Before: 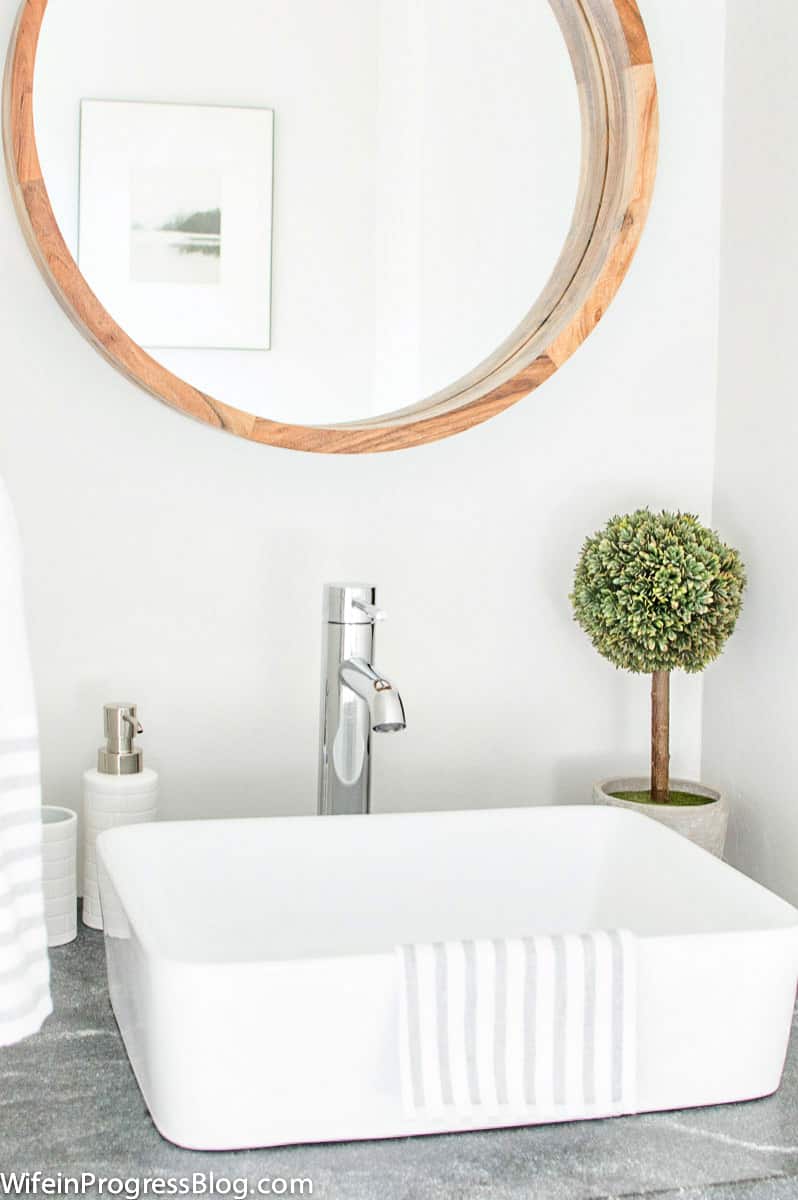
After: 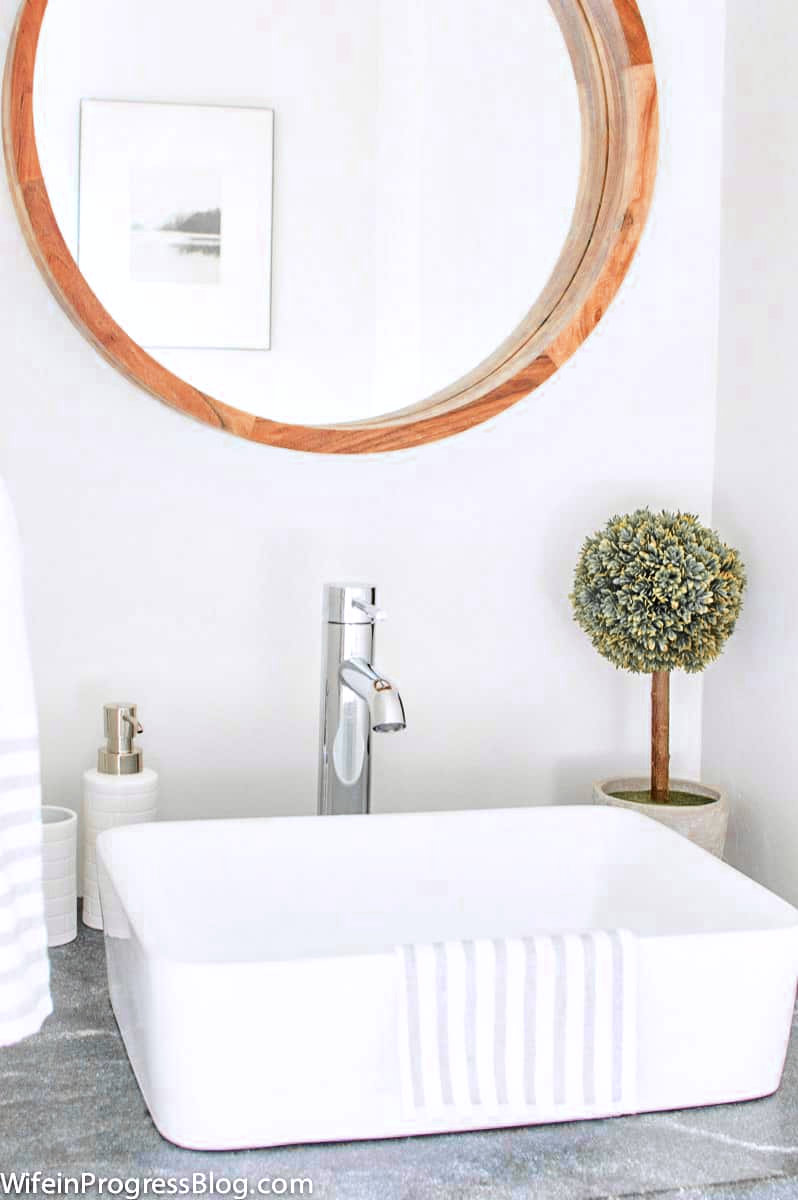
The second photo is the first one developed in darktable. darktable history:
white balance: red 1.004, blue 1.024
velvia: on, module defaults
color zones: curves: ch0 [(0, 0.363) (0.128, 0.373) (0.25, 0.5) (0.402, 0.407) (0.521, 0.525) (0.63, 0.559) (0.729, 0.662) (0.867, 0.471)]; ch1 [(0, 0.515) (0.136, 0.618) (0.25, 0.5) (0.378, 0) (0.516, 0) (0.622, 0.593) (0.737, 0.819) (0.87, 0.593)]; ch2 [(0, 0.529) (0.128, 0.471) (0.282, 0.451) (0.386, 0.662) (0.516, 0.525) (0.633, 0.554) (0.75, 0.62) (0.875, 0.441)]
